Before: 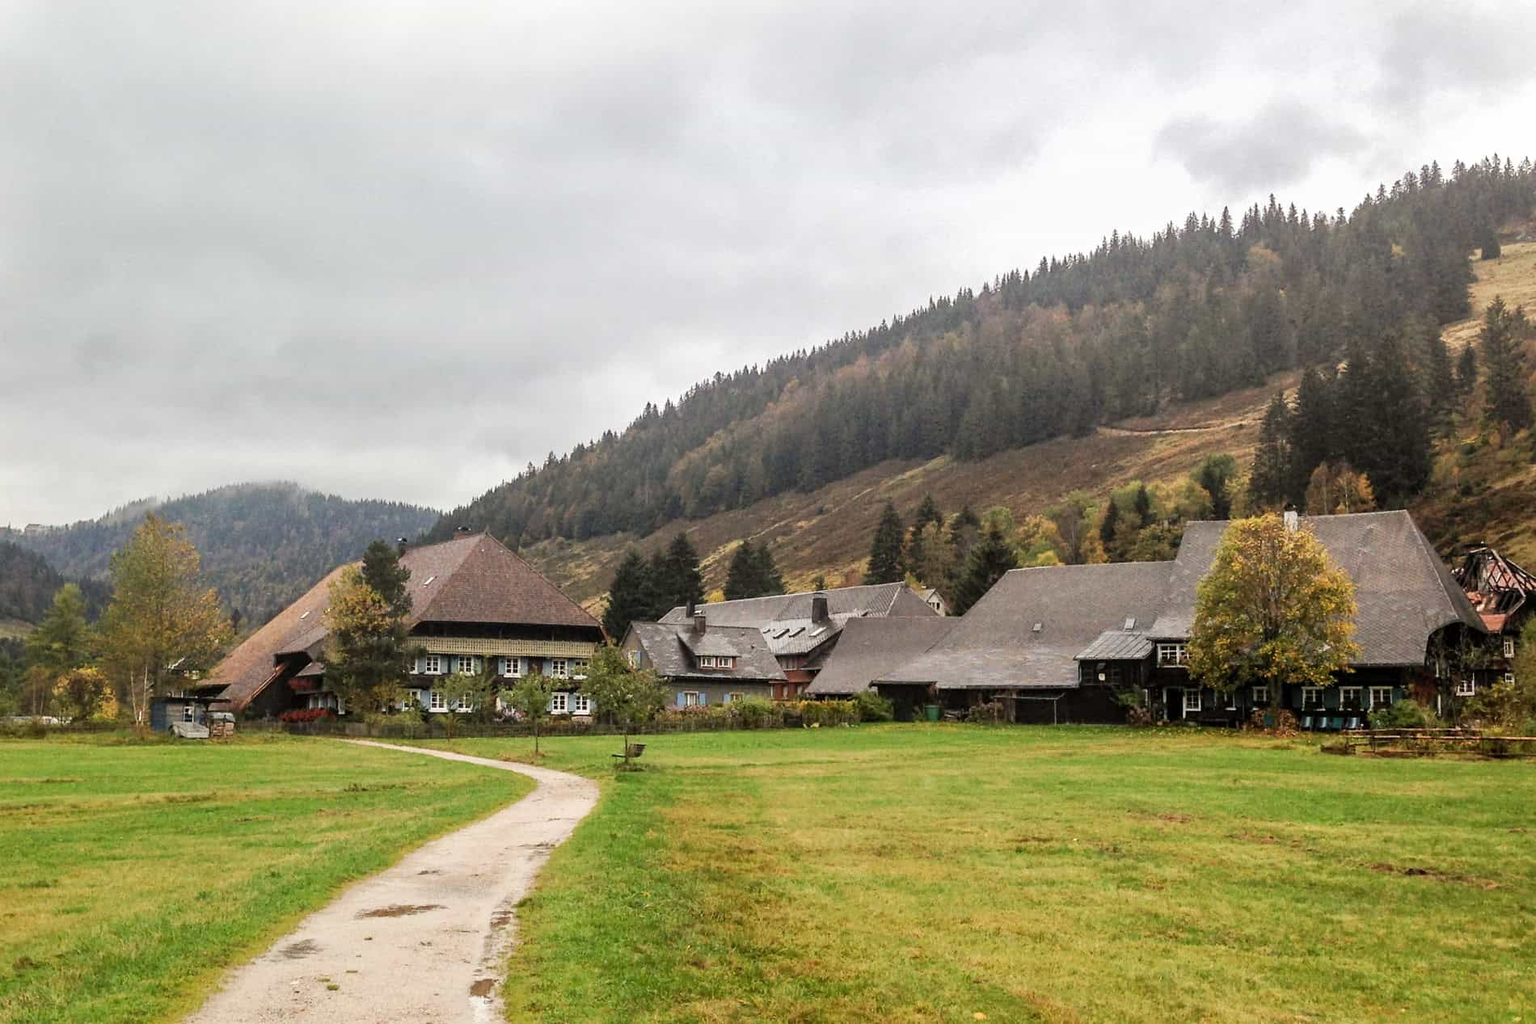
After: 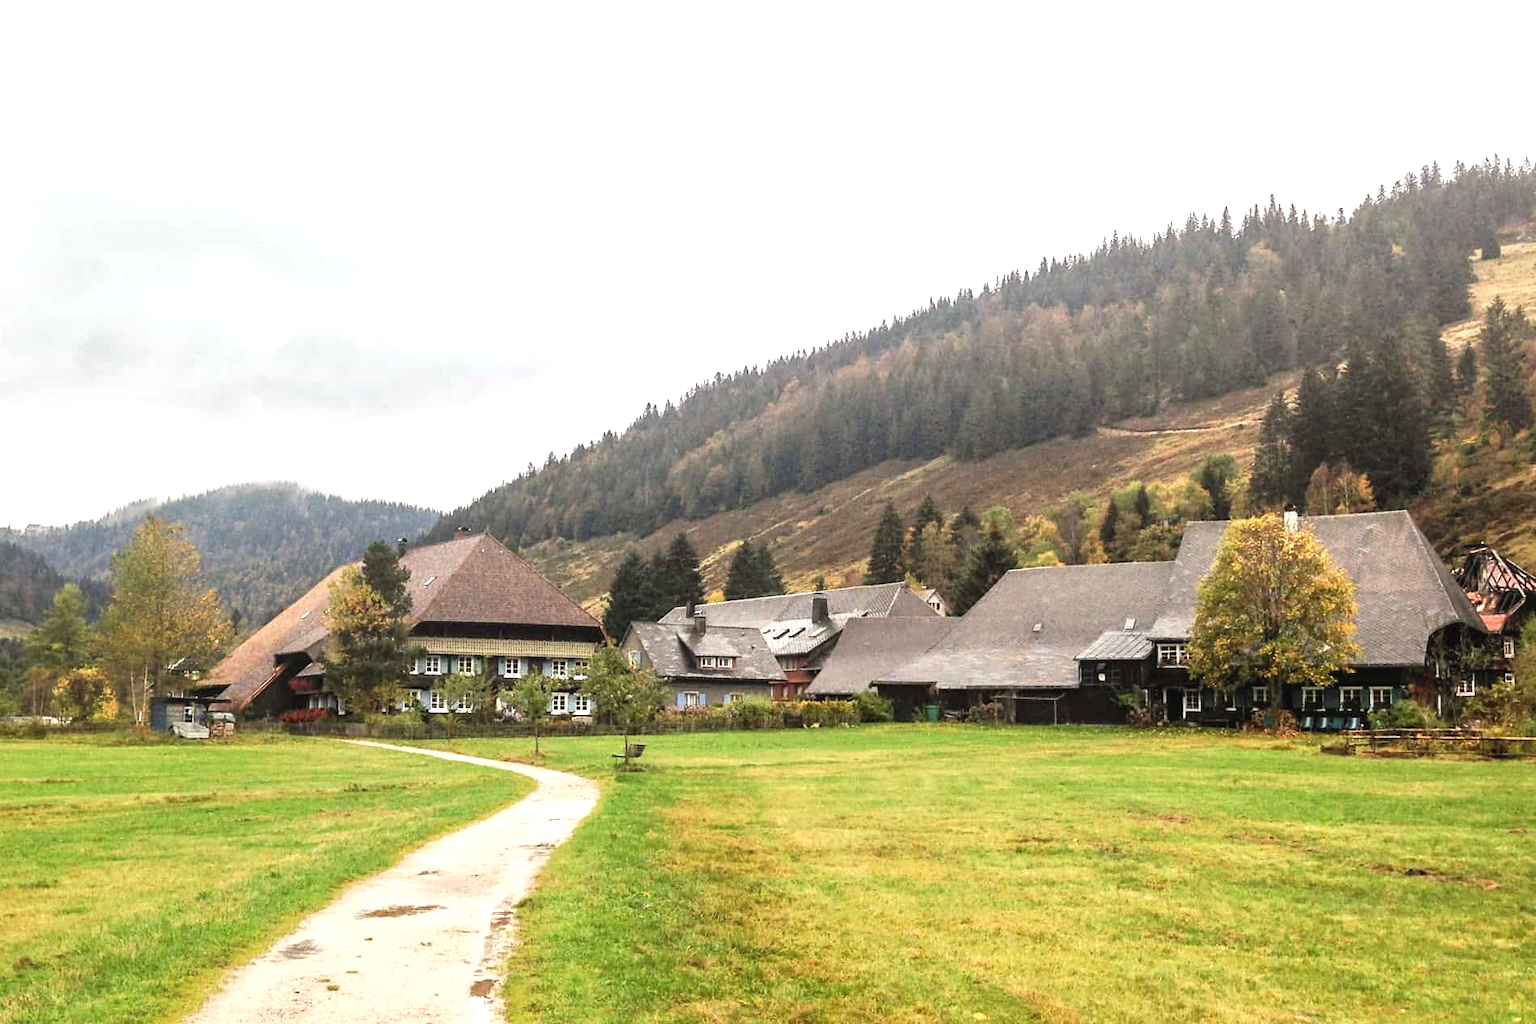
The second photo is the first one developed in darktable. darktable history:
exposure: black level correction -0.002, exposure 0.708 EV, compensate exposure bias true, compensate highlight preservation false
